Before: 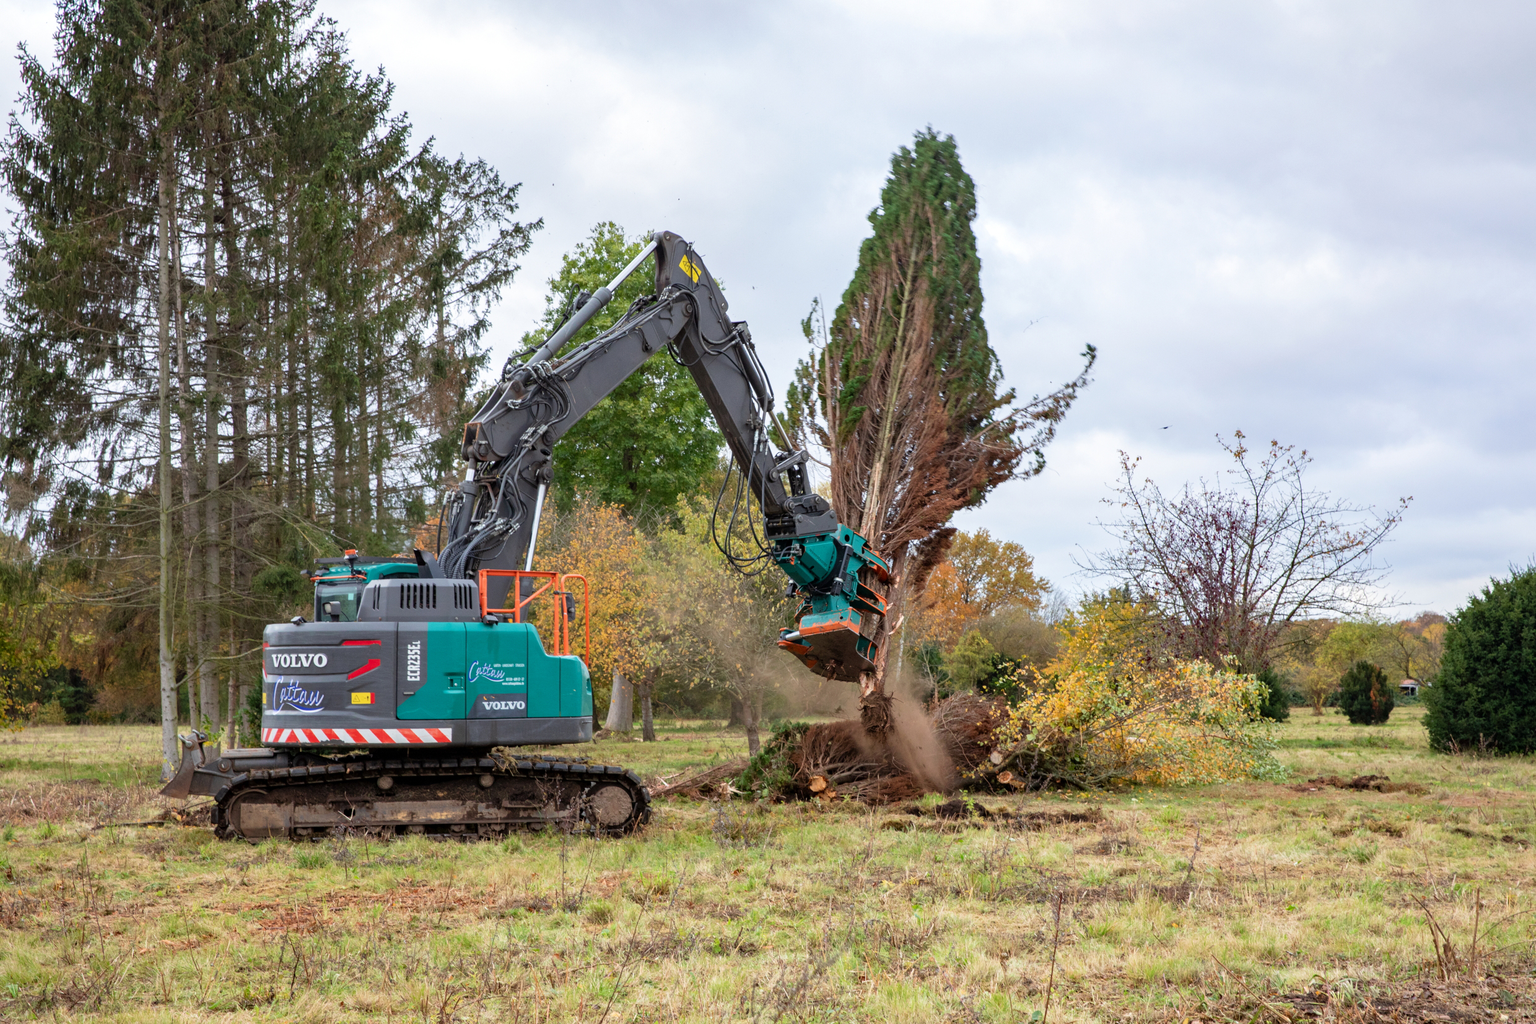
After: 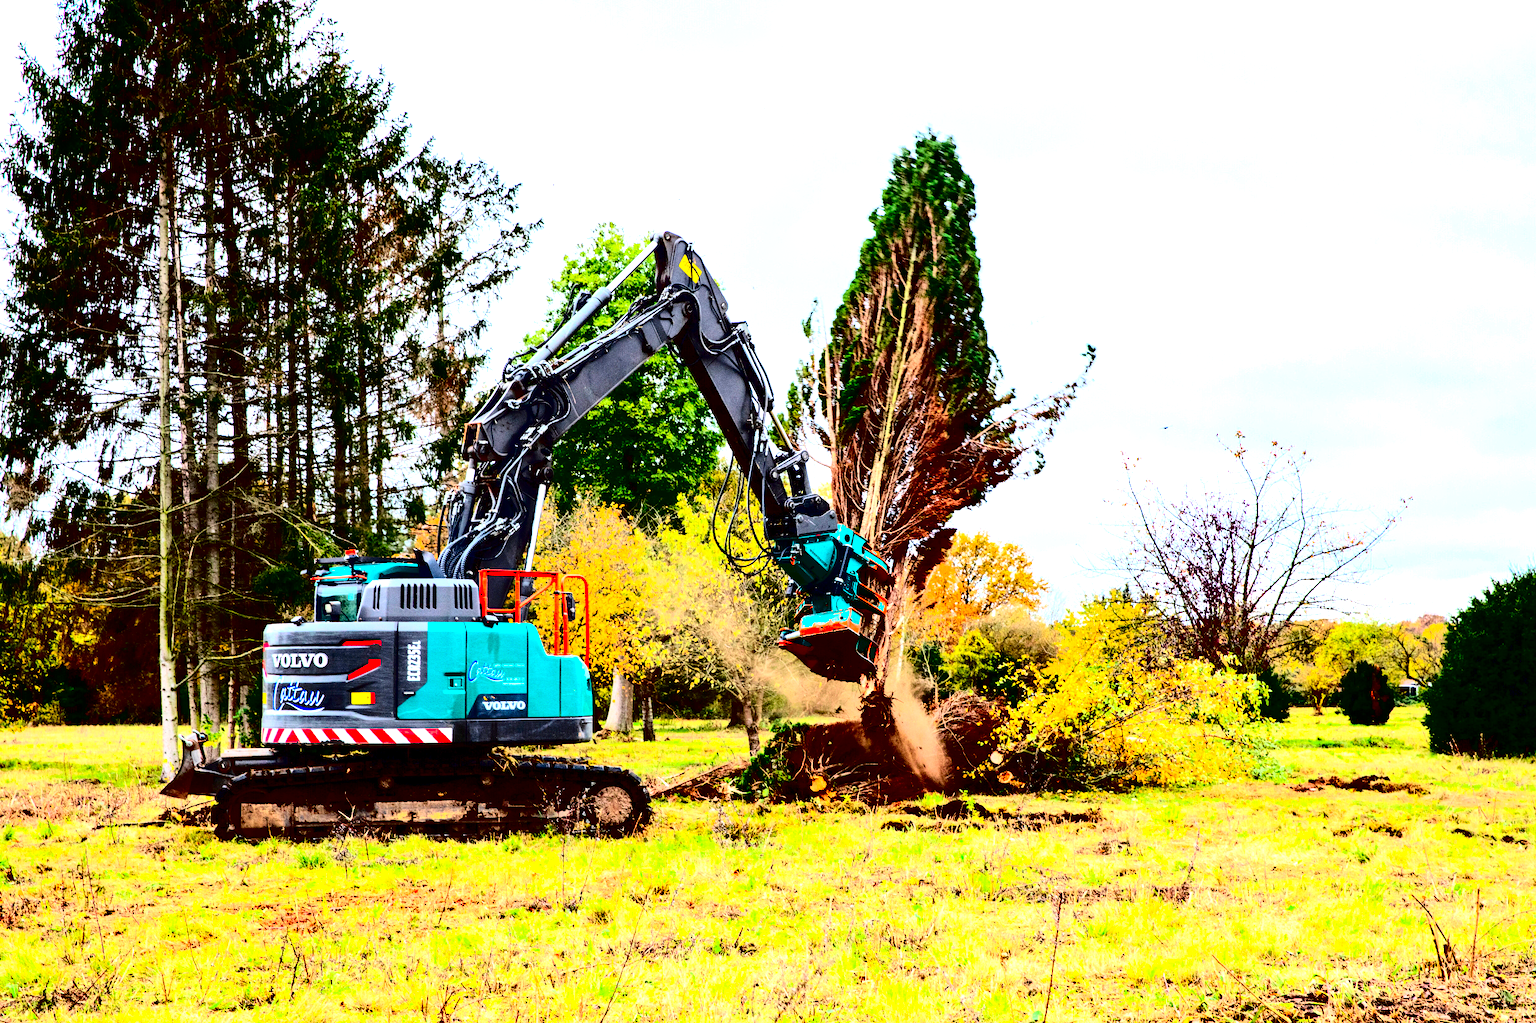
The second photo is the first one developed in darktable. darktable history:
contrast brightness saturation: contrast 0.77, brightness -1, saturation 1
exposure: exposure 1.15 EV, compensate highlight preservation false
